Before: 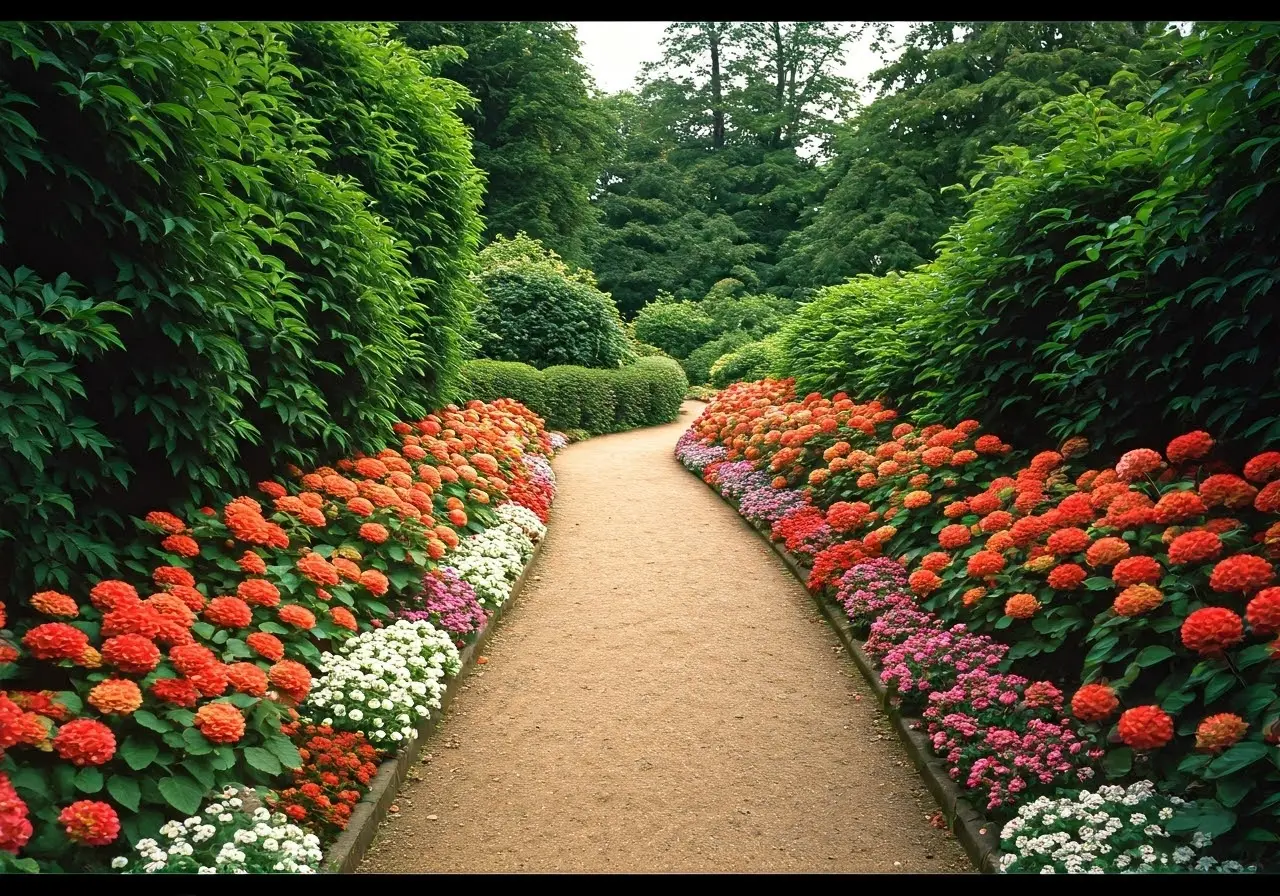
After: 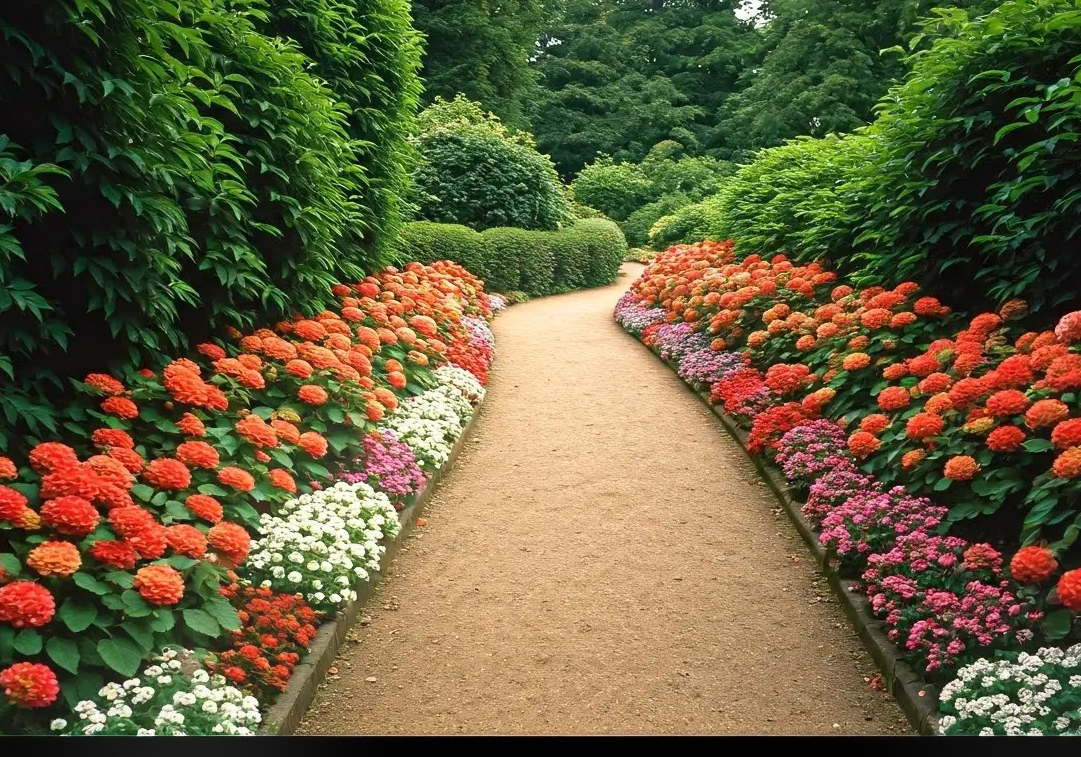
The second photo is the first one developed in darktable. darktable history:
crop and rotate: left 4.842%, top 15.51%, right 10.668%
bloom: size 15%, threshold 97%, strength 7%
